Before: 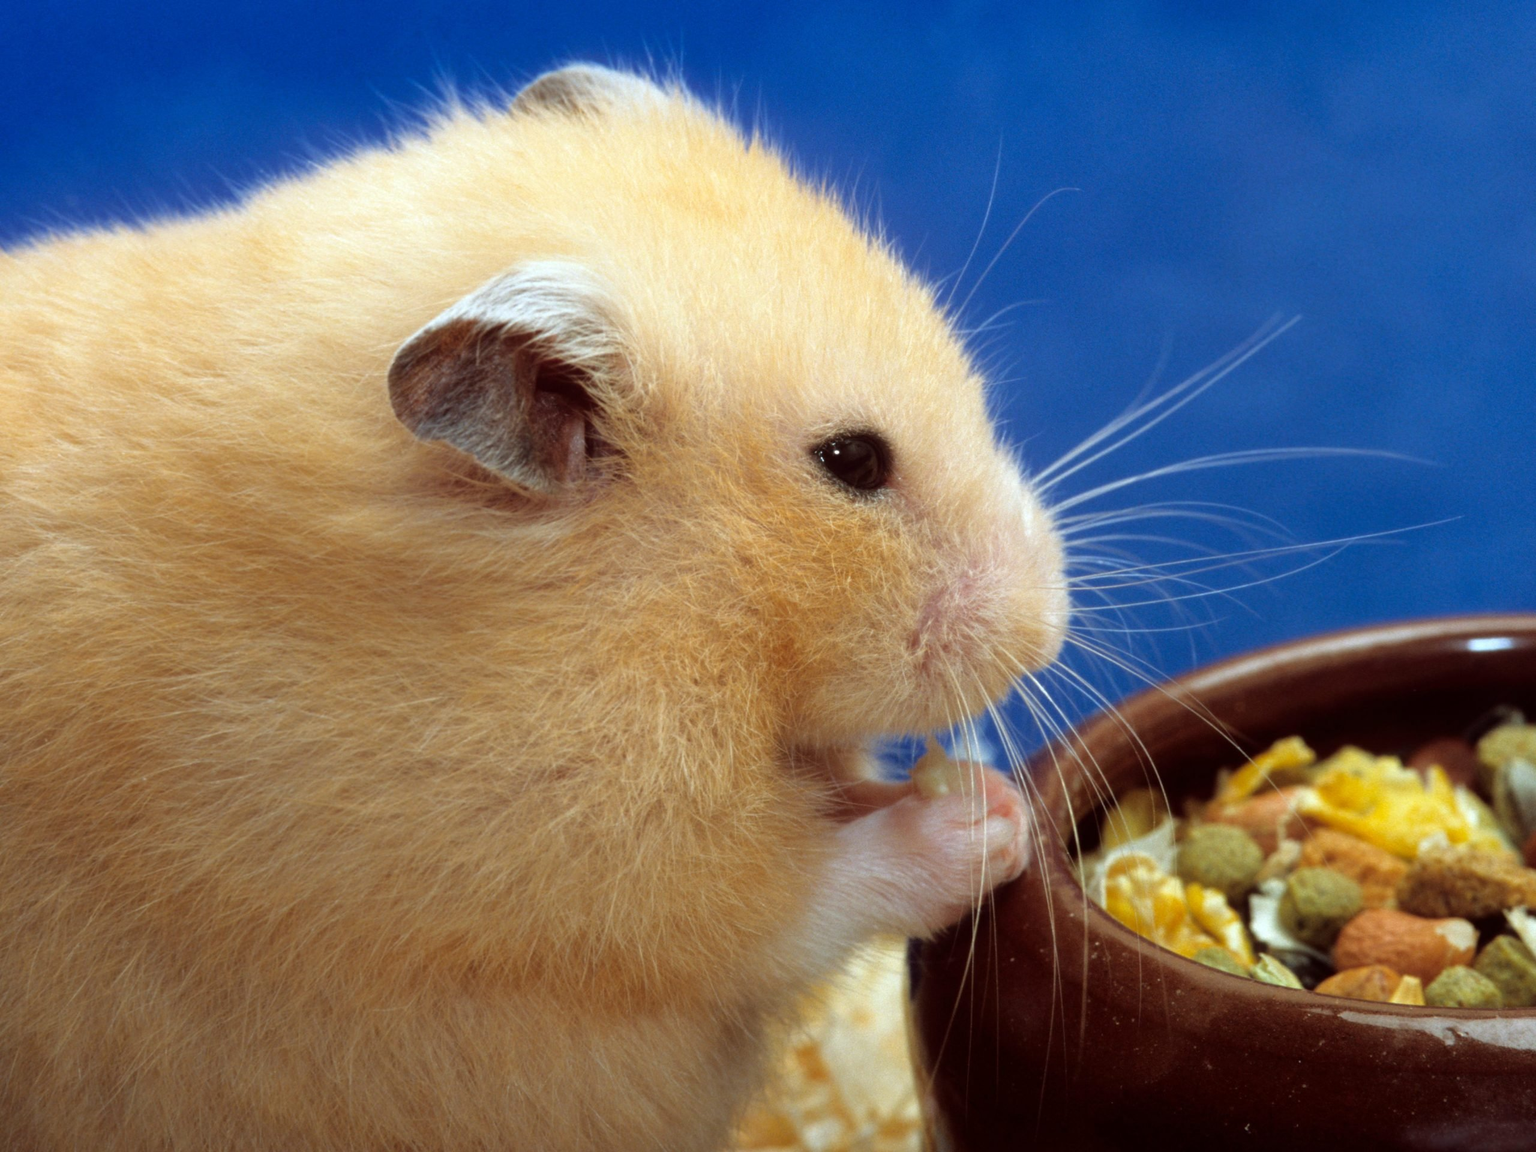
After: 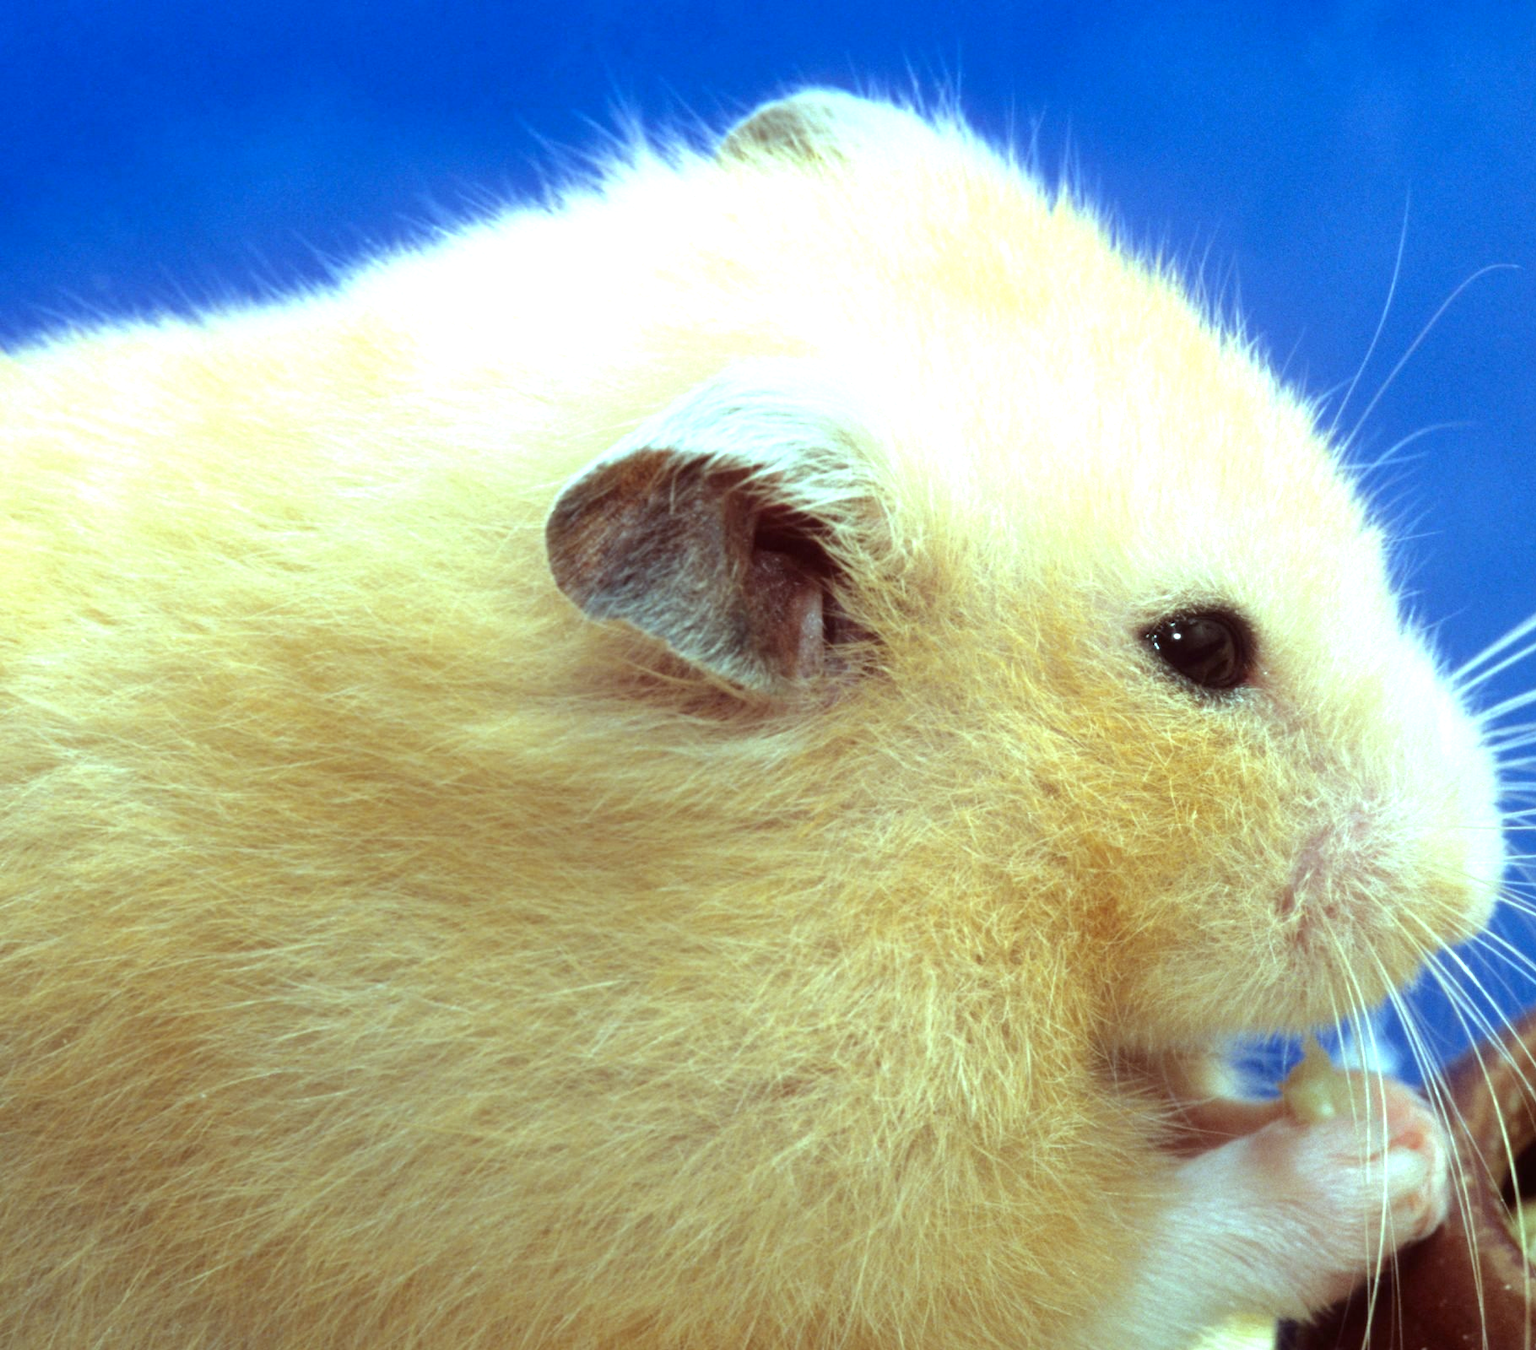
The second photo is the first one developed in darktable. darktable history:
exposure: exposure 0.648 EV, compensate highlight preservation false
color balance: mode lift, gamma, gain (sRGB), lift [0.997, 0.979, 1.021, 1.011], gamma [1, 1.084, 0.916, 0.998], gain [1, 0.87, 1.13, 1.101], contrast 4.55%, contrast fulcrum 38.24%, output saturation 104.09%
crop: right 28.885%, bottom 16.626%
